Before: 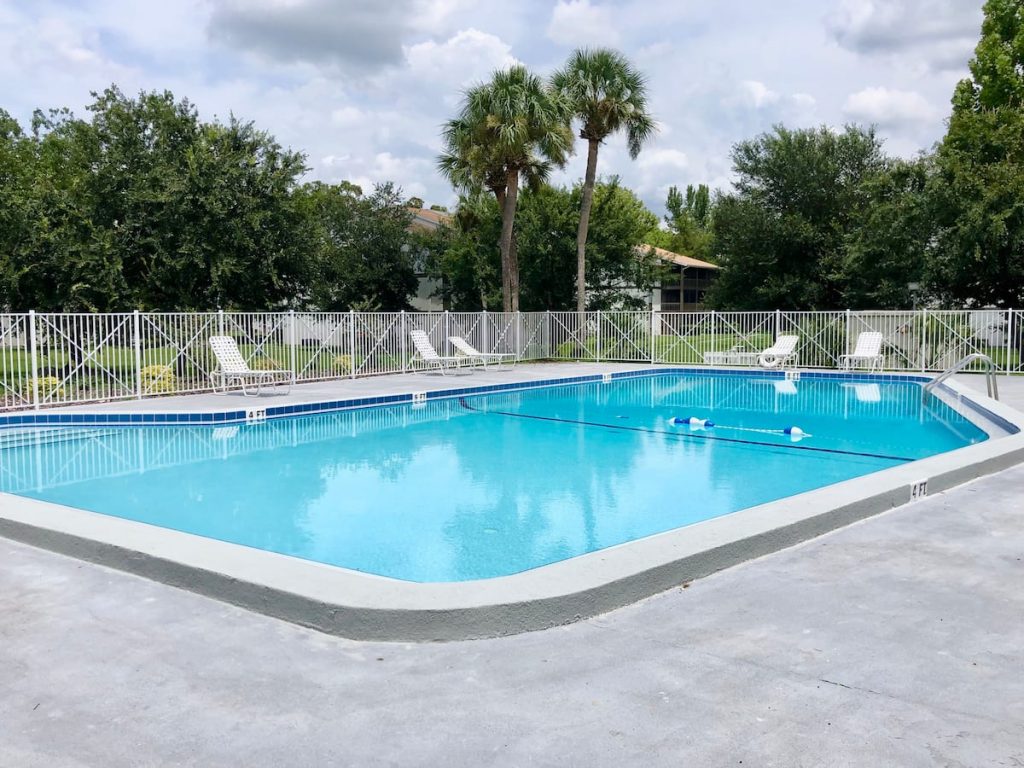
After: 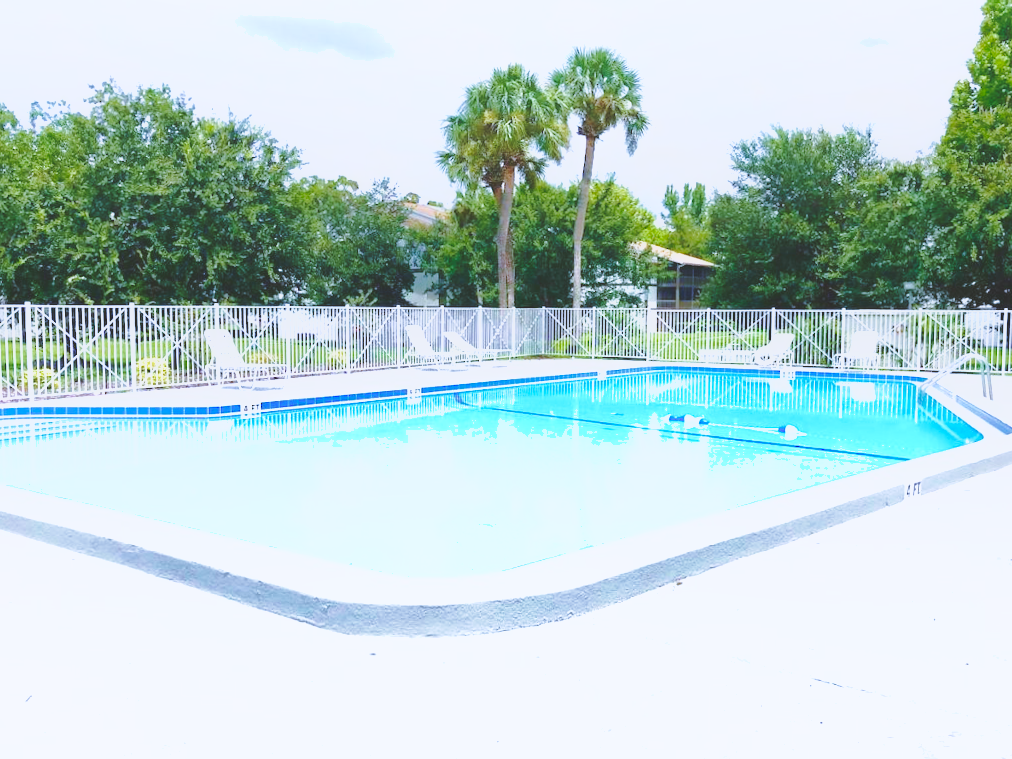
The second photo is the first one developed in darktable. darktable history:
shadows and highlights: on, module defaults
local contrast: detail 69%
crop and rotate: angle -0.5°
white balance: red 0.948, green 1.02, blue 1.176
exposure: black level correction 0, exposure 1.1 EV, compensate highlight preservation false
velvia: on, module defaults
base curve: curves: ch0 [(0, 0) (0.036, 0.025) (0.121, 0.166) (0.206, 0.329) (0.605, 0.79) (1, 1)], preserve colors none
sharpen: radius 2.883, amount 0.868, threshold 47.523
